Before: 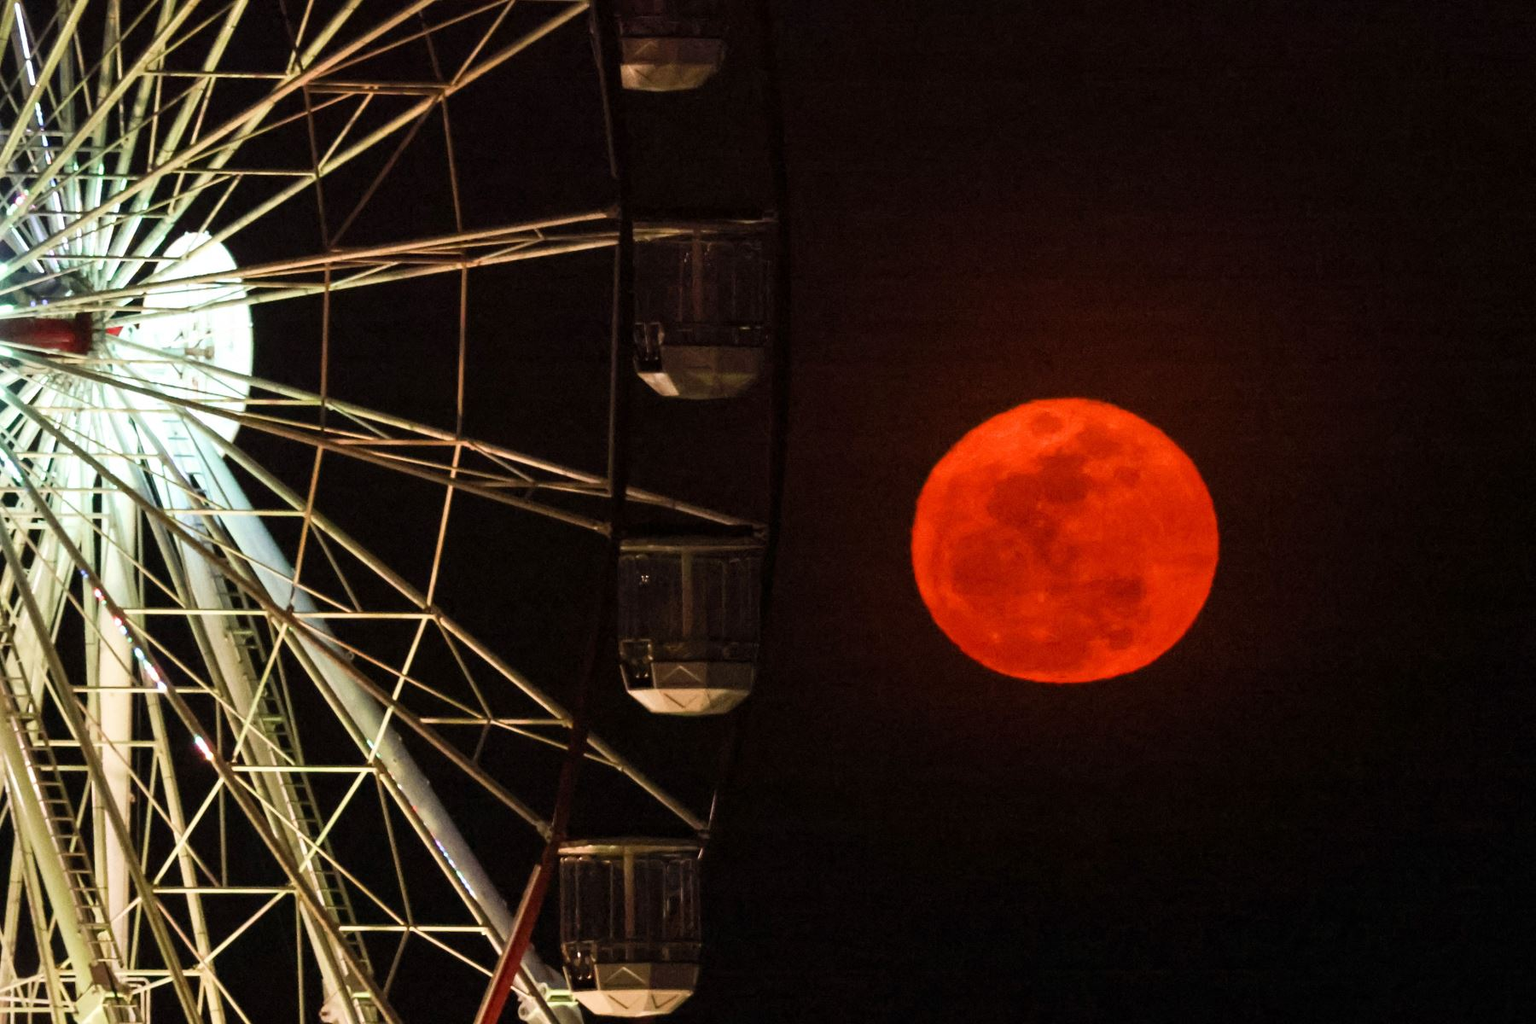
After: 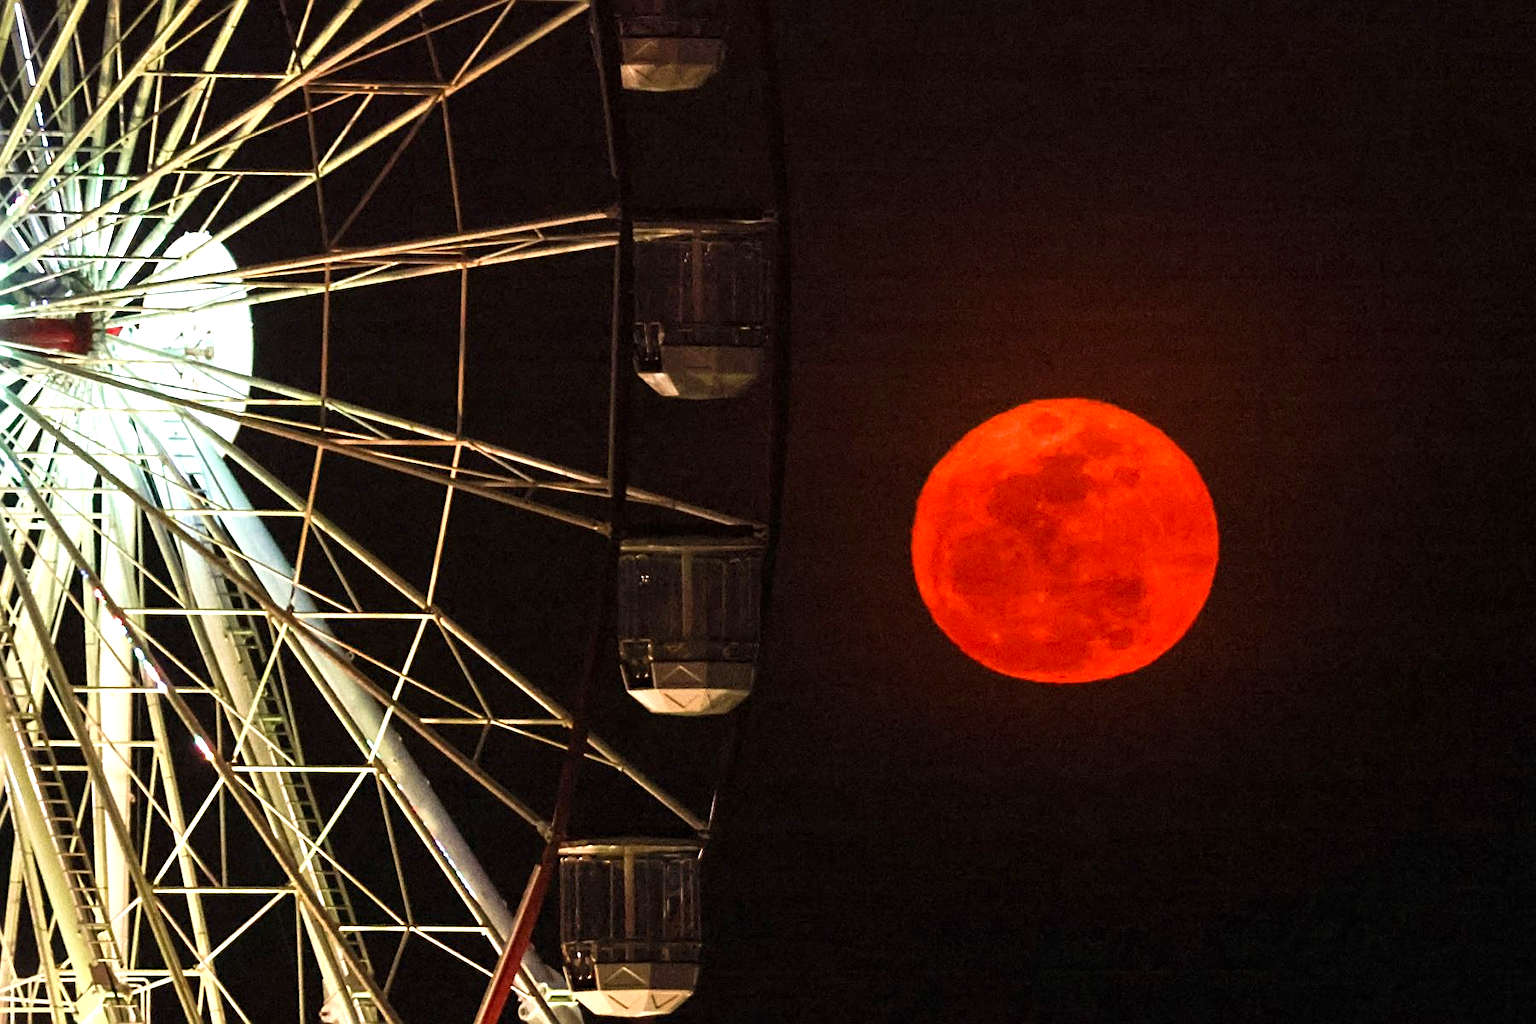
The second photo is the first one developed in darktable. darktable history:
sharpen: on, module defaults
exposure: exposure 0.603 EV, compensate exposure bias true, compensate highlight preservation false
color zones: curves: ch0 [(0.25, 0.5) (0.636, 0.25) (0.75, 0.5)]
